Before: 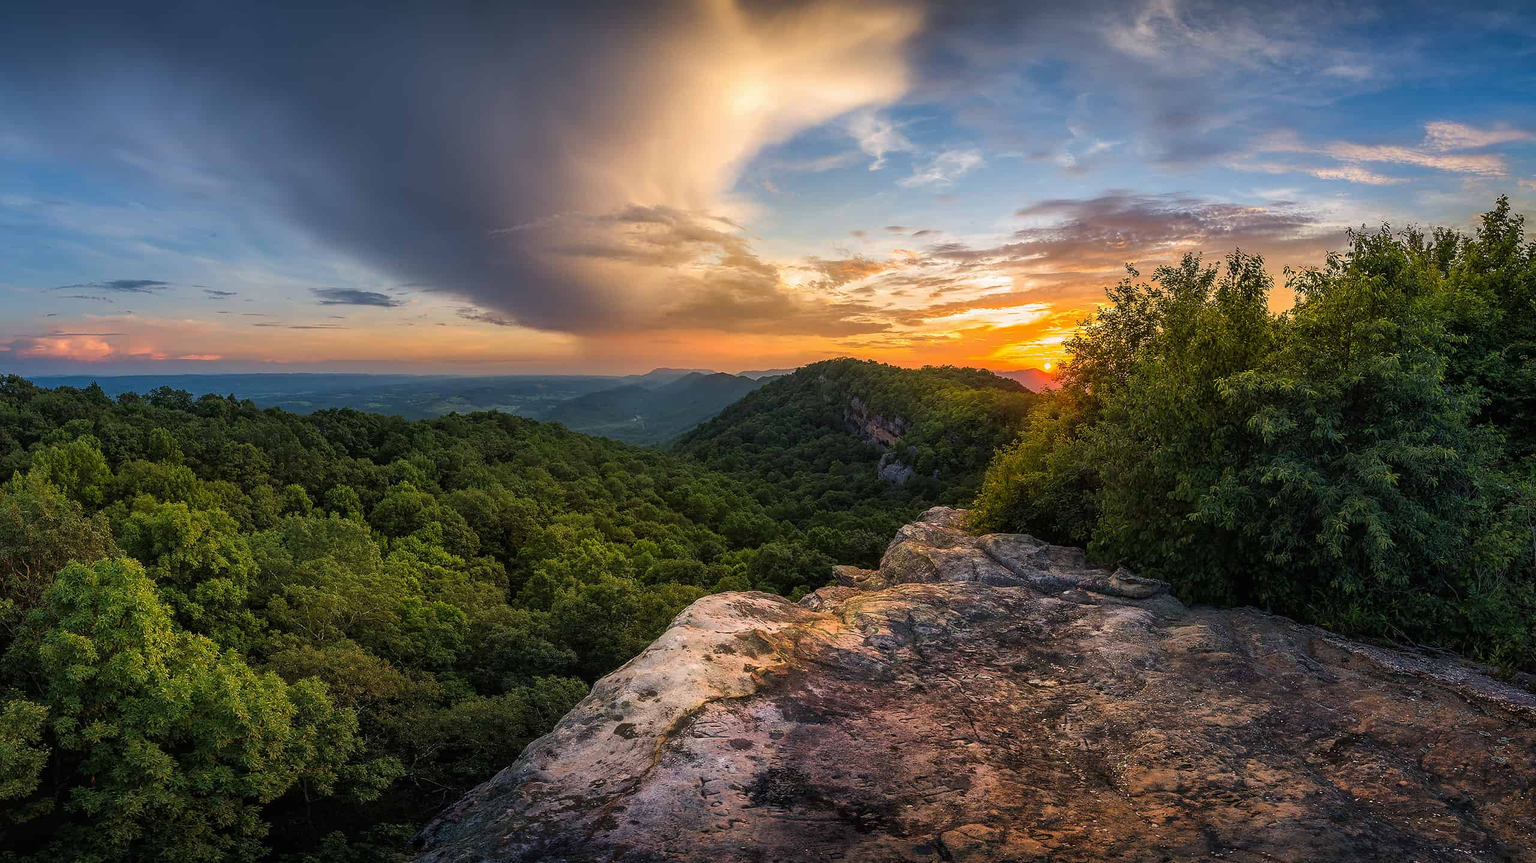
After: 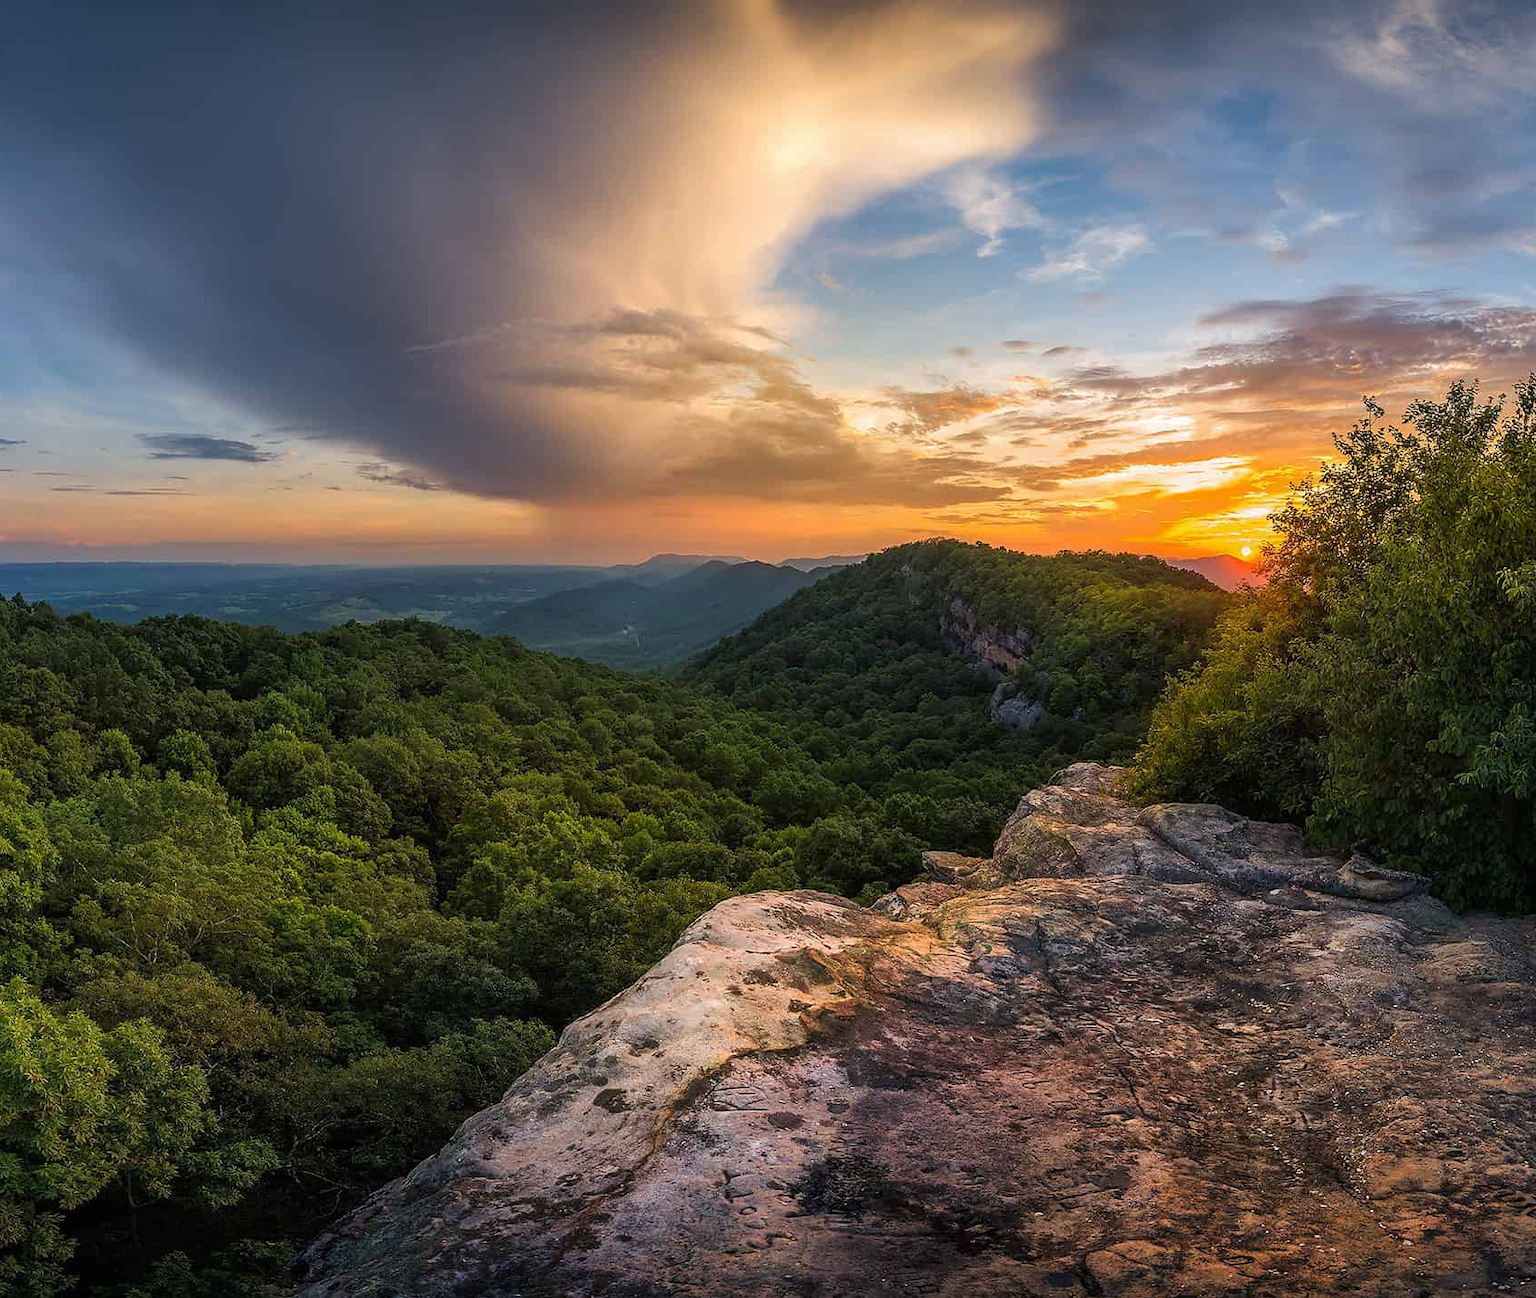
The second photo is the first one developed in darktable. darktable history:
crop and rotate: left 14.335%, right 19.196%
